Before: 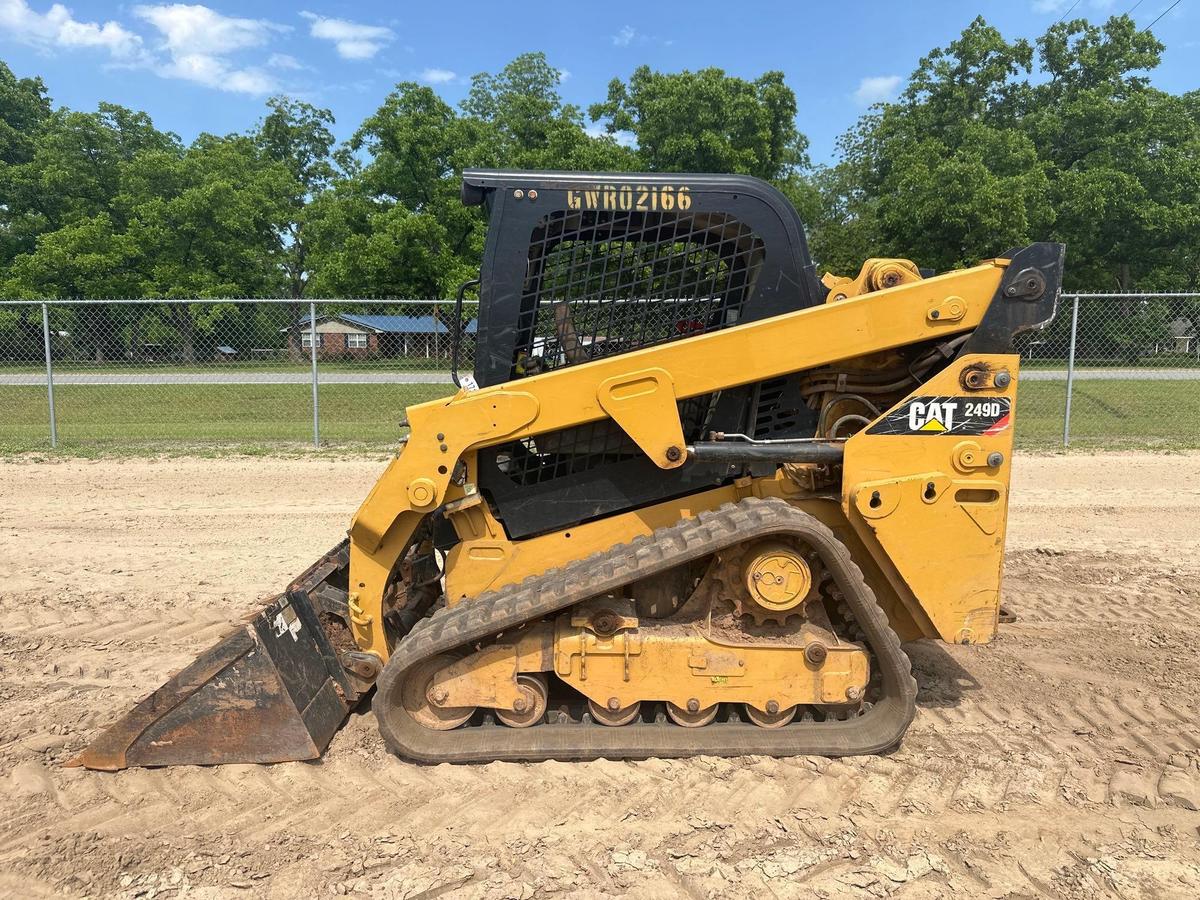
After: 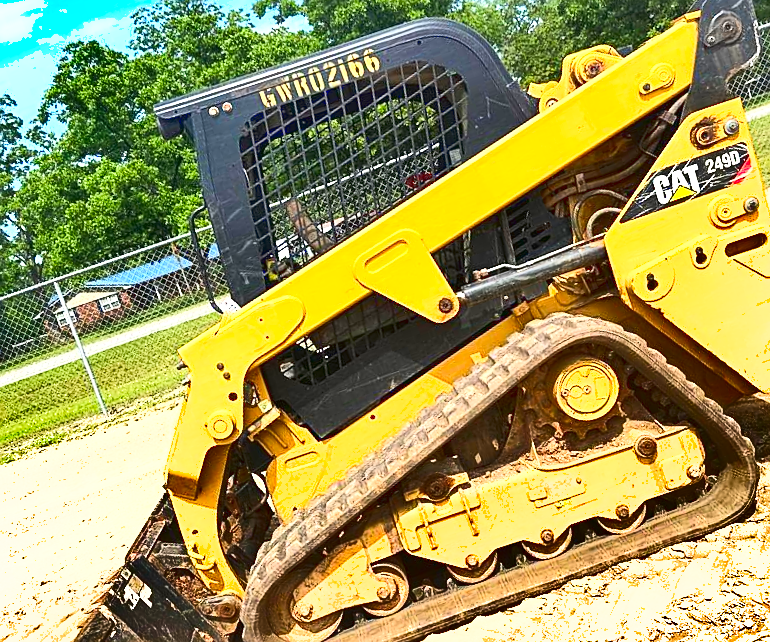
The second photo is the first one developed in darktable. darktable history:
shadows and highlights: shadows 24.51, highlights -79.91, soften with gaussian
exposure: black level correction 0, exposure 1.292 EV, compensate exposure bias true, compensate highlight preservation false
tone equalizer: -8 EV -0.001 EV, -7 EV 0.001 EV, -6 EV -0.003 EV, -5 EV -0.011 EV, -4 EV -0.068 EV, -3 EV -0.203 EV, -2 EV -0.274 EV, -1 EV 0.084 EV, +0 EV 0.315 EV, edges refinement/feathering 500, mask exposure compensation -1.57 EV, preserve details no
contrast brightness saturation: contrast 0.094, saturation 0.272
tone curve: curves: ch0 [(0, 0.026) (0.172, 0.194) (0.398, 0.437) (0.469, 0.544) (0.612, 0.741) (0.845, 0.926) (1, 0.968)]; ch1 [(0, 0) (0.437, 0.453) (0.472, 0.467) (0.502, 0.502) (0.531, 0.546) (0.574, 0.583) (0.617, 0.64) (0.699, 0.749) (0.859, 0.919) (1, 1)]; ch2 [(0, 0) (0.33, 0.301) (0.421, 0.443) (0.476, 0.502) (0.511, 0.504) (0.553, 0.553) (0.595, 0.586) (0.664, 0.664) (1, 1)], color space Lab, linked channels, preserve colors none
color calibration: illuminant same as pipeline (D50), adaptation XYZ, x 0.346, y 0.359, temperature 5023.59 K
sharpen: on, module defaults
crop and rotate: angle 19.28°, left 6.789%, right 4.295%, bottom 1.181%
